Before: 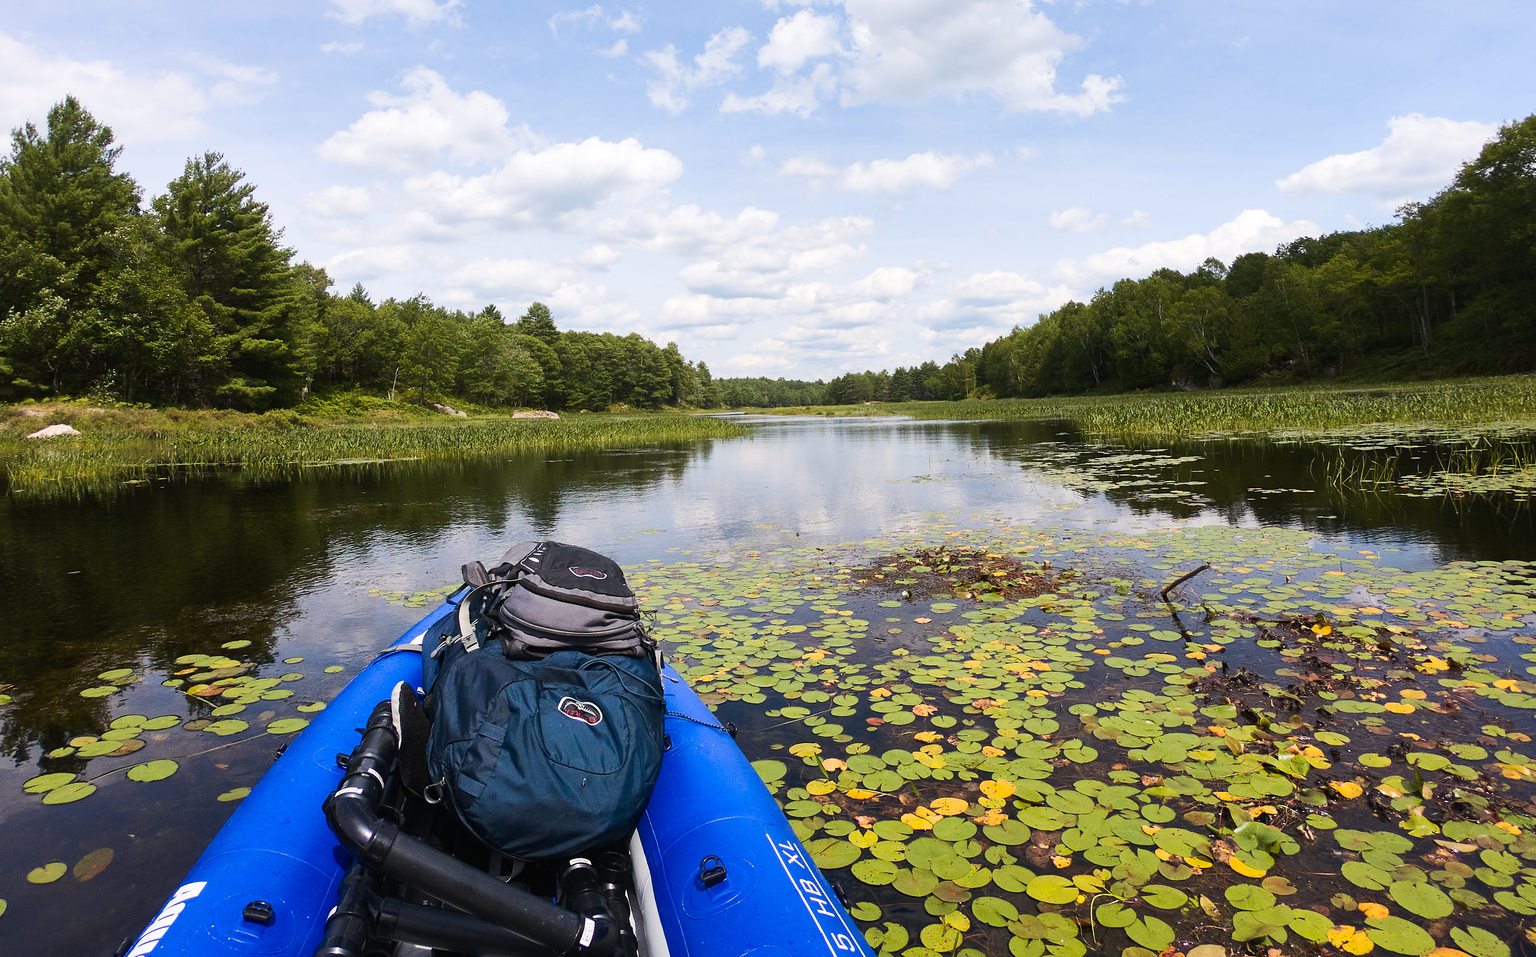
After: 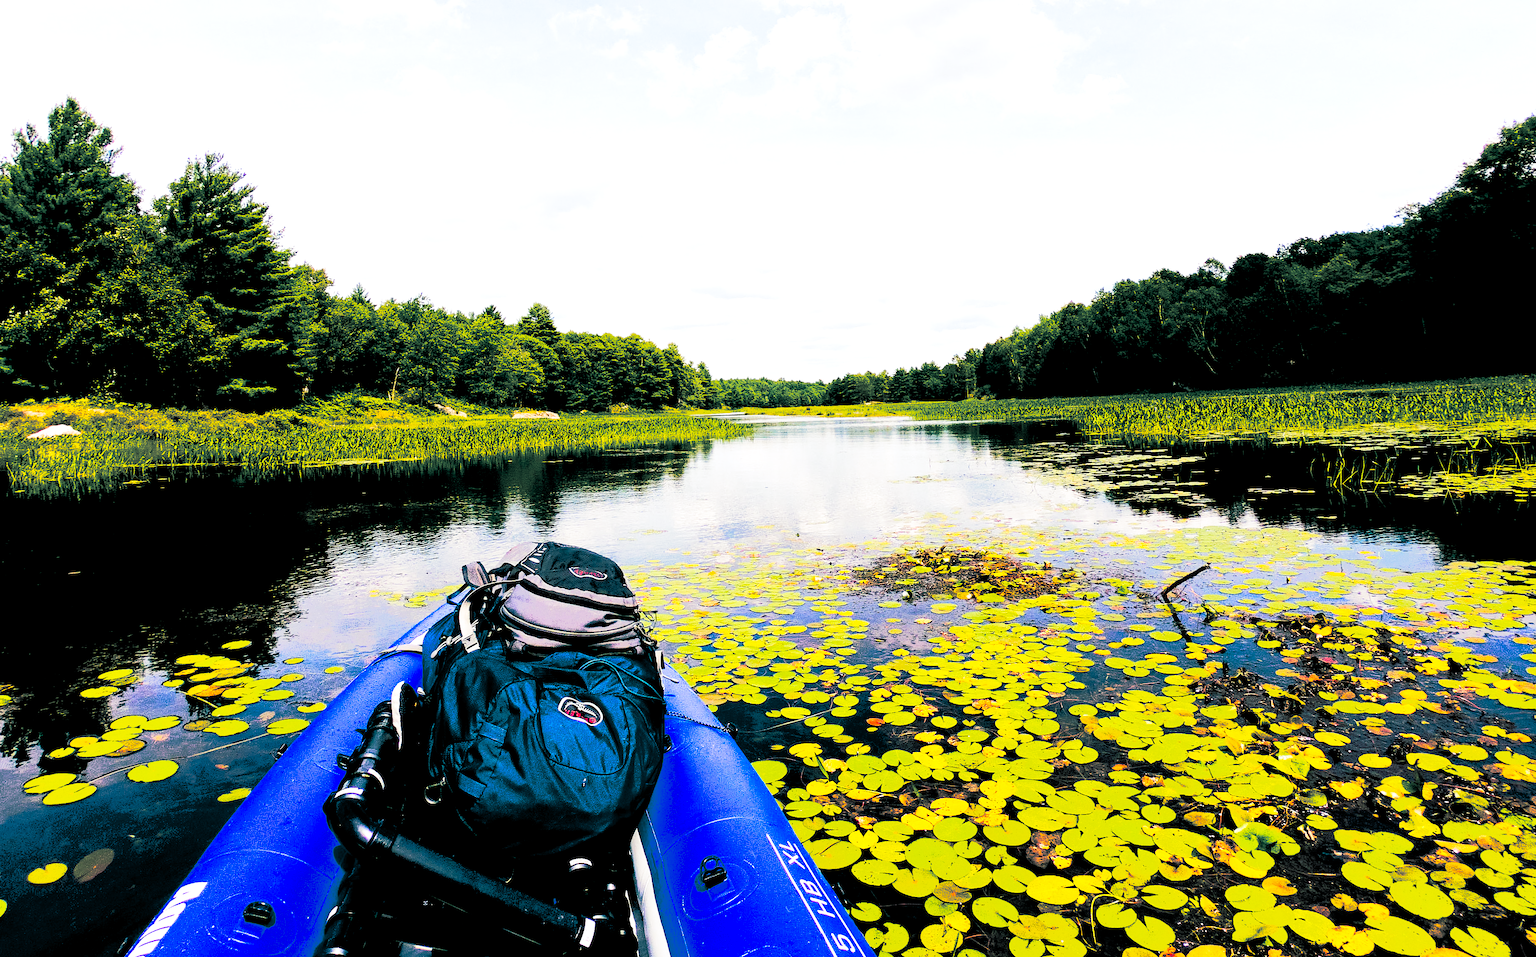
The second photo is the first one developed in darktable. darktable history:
tone curve: curves: ch0 [(0, 0) (0.003, 0.008) (0.011, 0.008) (0.025, 0.011) (0.044, 0.017) (0.069, 0.026) (0.1, 0.039) (0.136, 0.054) (0.177, 0.093) (0.224, 0.15) (0.277, 0.21) (0.335, 0.285) (0.399, 0.366) (0.468, 0.462) (0.543, 0.564) (0.623, 0.679) (0.709, 0.79) (0.801, 0.883) (0.898, 0.95) (1, 1)], preserve colors none
grain: coarseness 0.09 ISO, strength 10%
color balance rgb: linear chroma grading › global chroma 15%, perceptual saturation grading › global saturation 30%
exposure: black level correction 0.035, exposure 0.9 EV, compensate highlight preservation false
tone equalizer: -7 EV -0.63 EV, -6 EV 1 EV, -5 EV -0.45 EV, -4 EV 0.43 EV, -3 EV 0.41 EV, -2 EV 0.15 EV, -1 EV -0.15 EV, +0 EV -0.39 EV, smoothing diameter 25%, edges refinement/feathering 10, preserve details guided filter
split-toning: shadows › hue 186.43°, highlights › hue 49.29°, compress 30.29%
contrast brightness saturation: contrast 0.05, brightness 0.06, saturation 0.01
